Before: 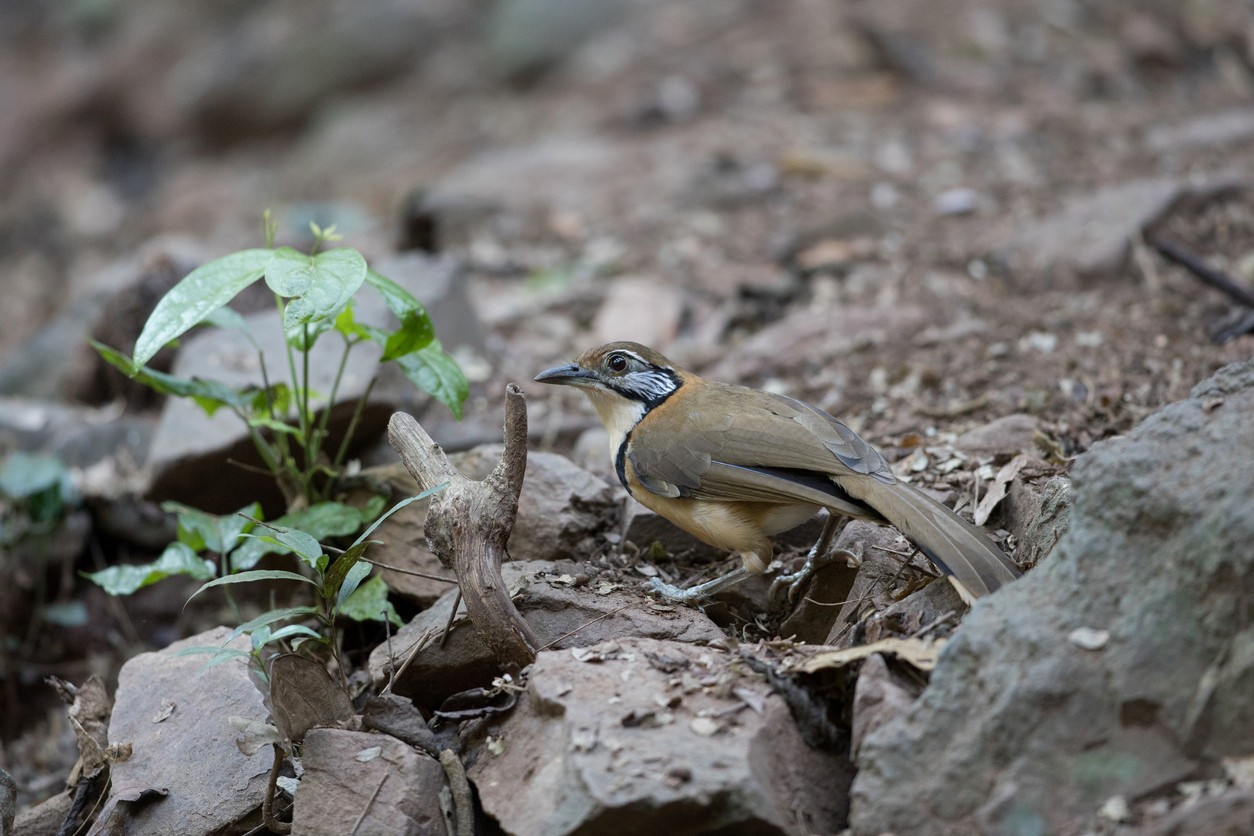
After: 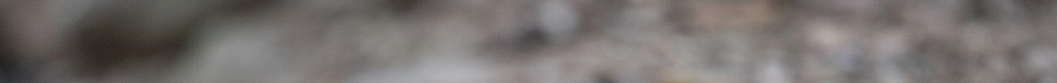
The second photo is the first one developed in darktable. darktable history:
crop and rotate: left 9.644%, top 9.491%, right 6.021%, bottom 80.509%
color zones: curves: ch0 [(0, 0.5) (0.143, 0.52) (0.286, 0.5) (0.429, 0.5) (0.571, 0.5) (0.714, 0.5) (0.857, 0.5) (1, 0.5)]; ch1 [(0, 0.489) (0.155, 0.45) (0.286, 0.466) (0.429, 0.5) (0.571, 0.5) (0.714, 0.5) (0.857, 0.5) (1, 0.489)]
shadows and highlights: shadows -23.08, highlights 46.15, soften with gaussian
